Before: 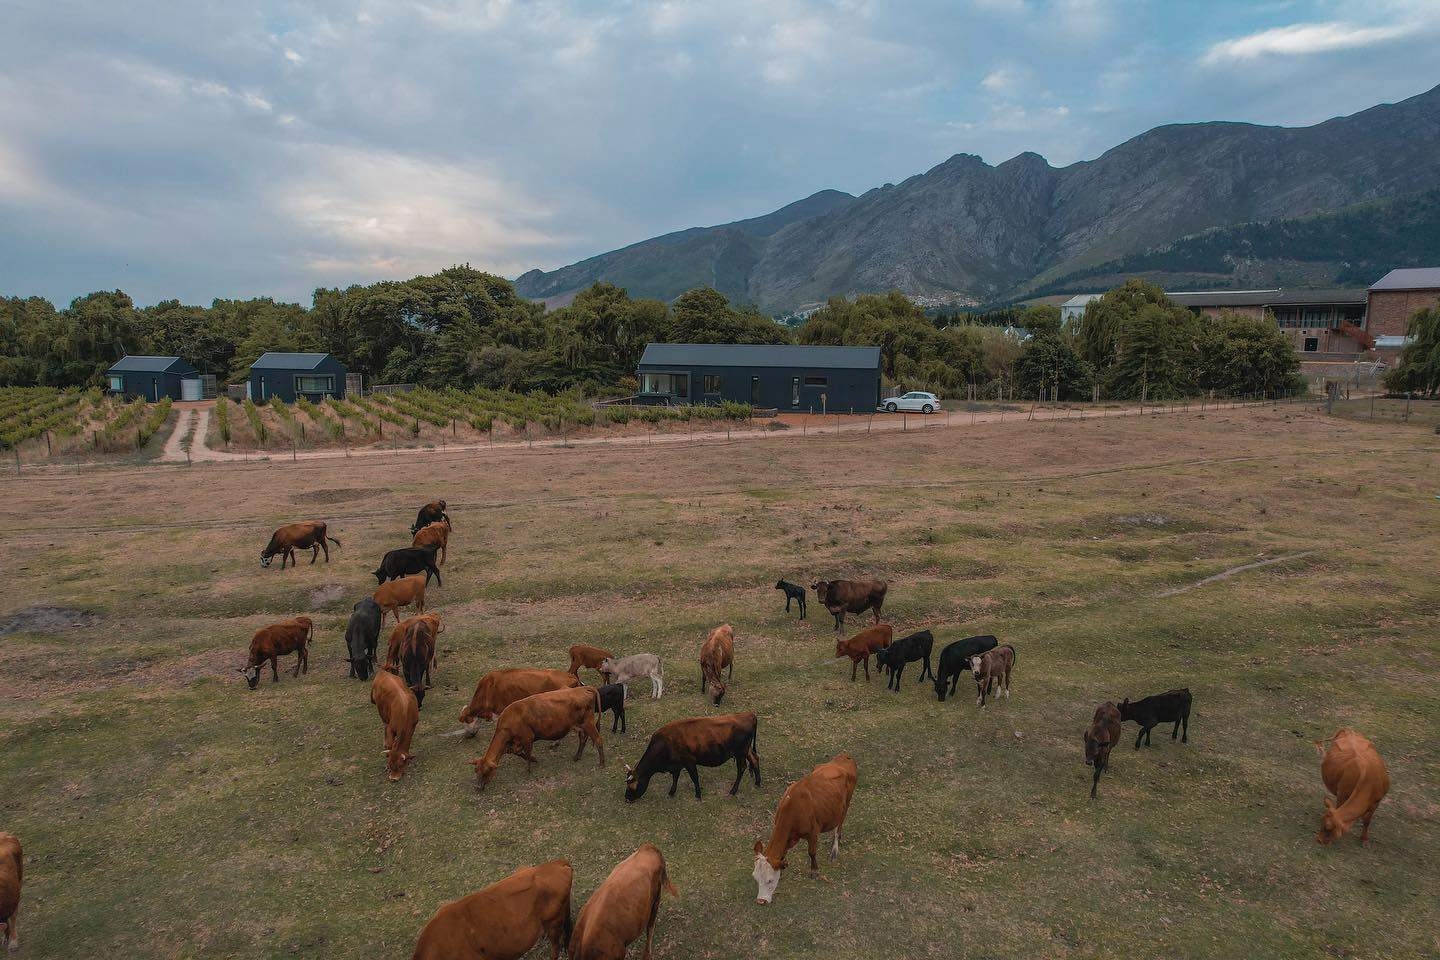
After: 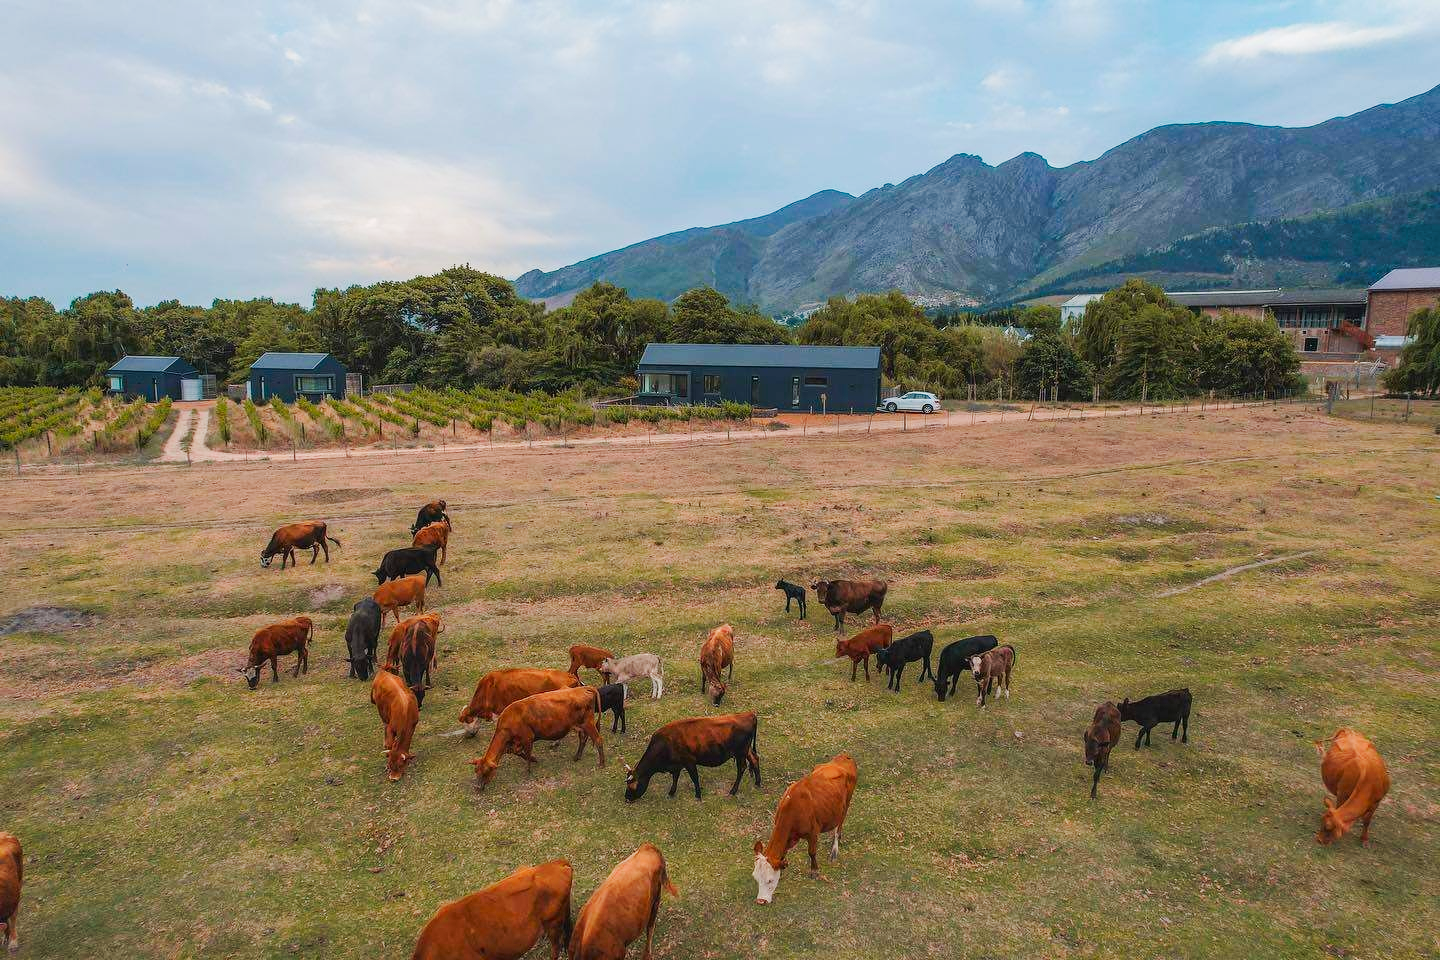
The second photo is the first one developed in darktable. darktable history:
color correction: saturation 1.32
tone curve: curves: ch0 [(0, 0) (0.003, 0.003) (0.011, 0.014) (0.025, 0.033) (0.044, 0.06) (0.069, 0.096) (0.1, 0.132) (0.136, 0.174) (0.177, 0.226) (0.224, 0.282) (0.277, 0.352) (0.335, 0.435) (0.399, 0.524) (0.468, 0.615) (0.543, 0.695) (0.623, 0.771) (0.709, 0.835) (0.801, 0.894) (0.898, 0.944) (1, 1)], preserve colors none
